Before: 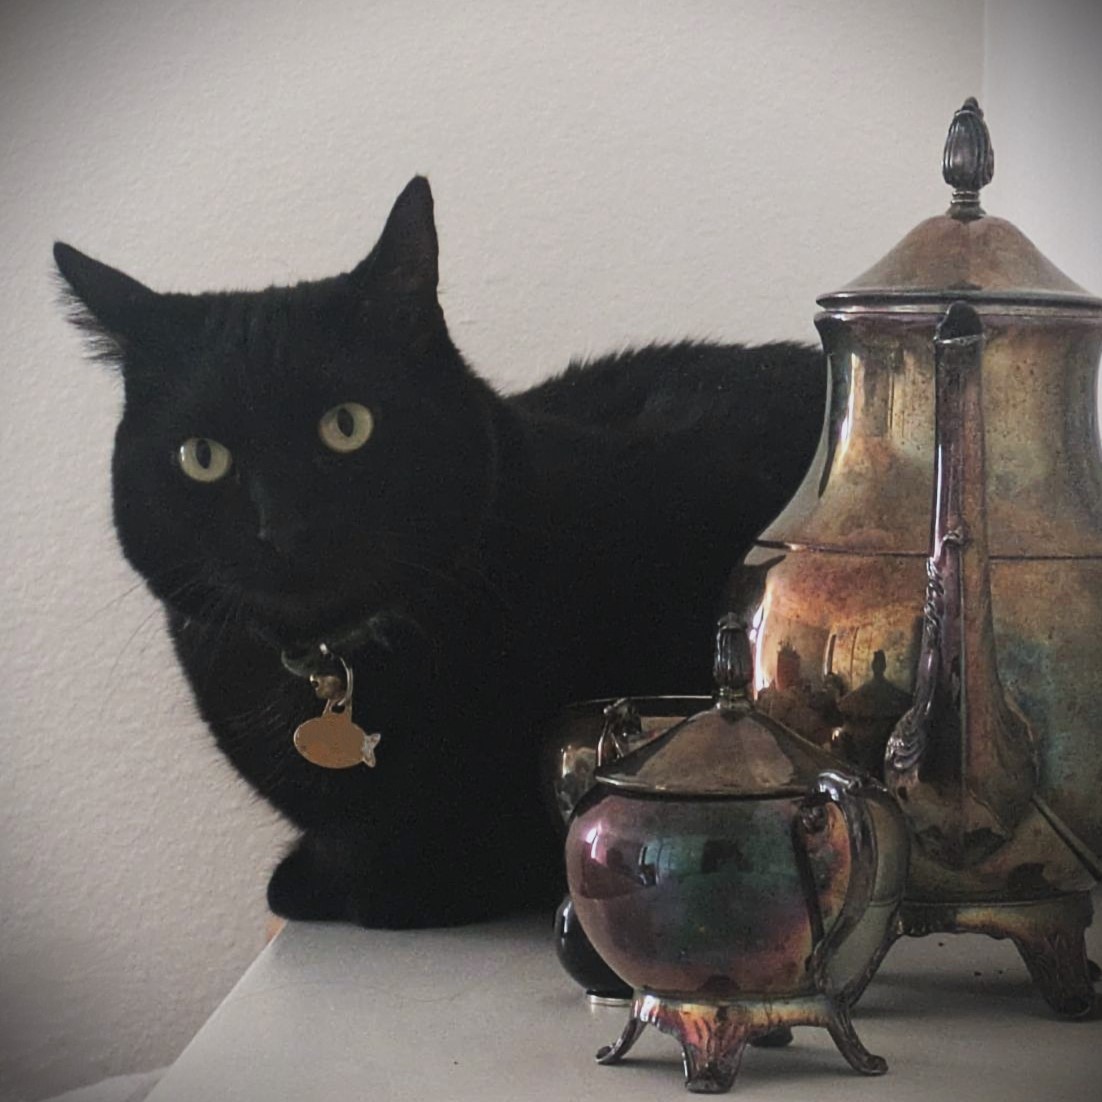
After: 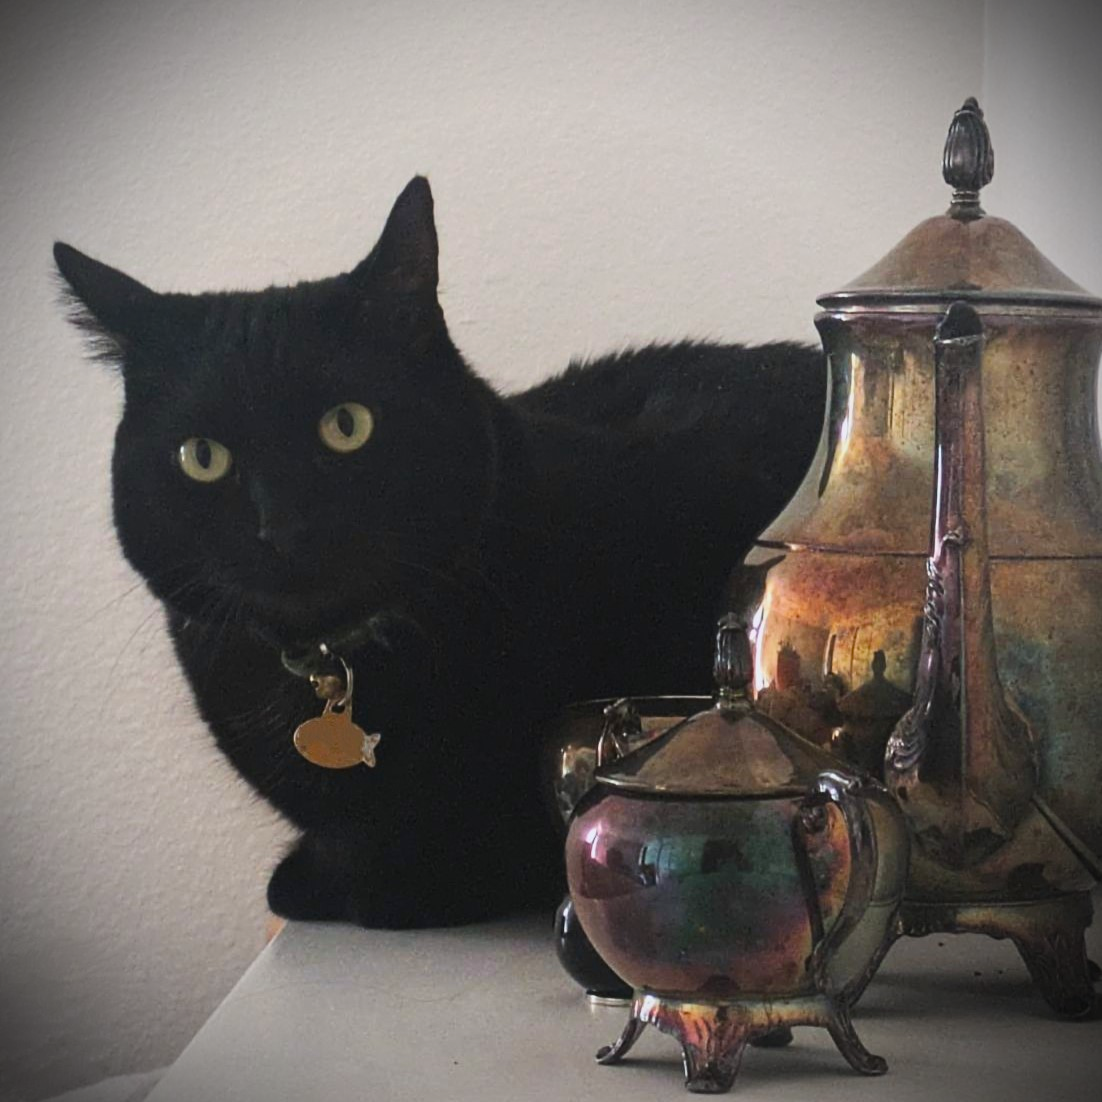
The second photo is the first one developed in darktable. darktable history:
contrast brightness saturation: contrast 0.1, brightness 0.03, saturation 0.09
color balance: output saturation 120%
vignetting: on, module defaults
